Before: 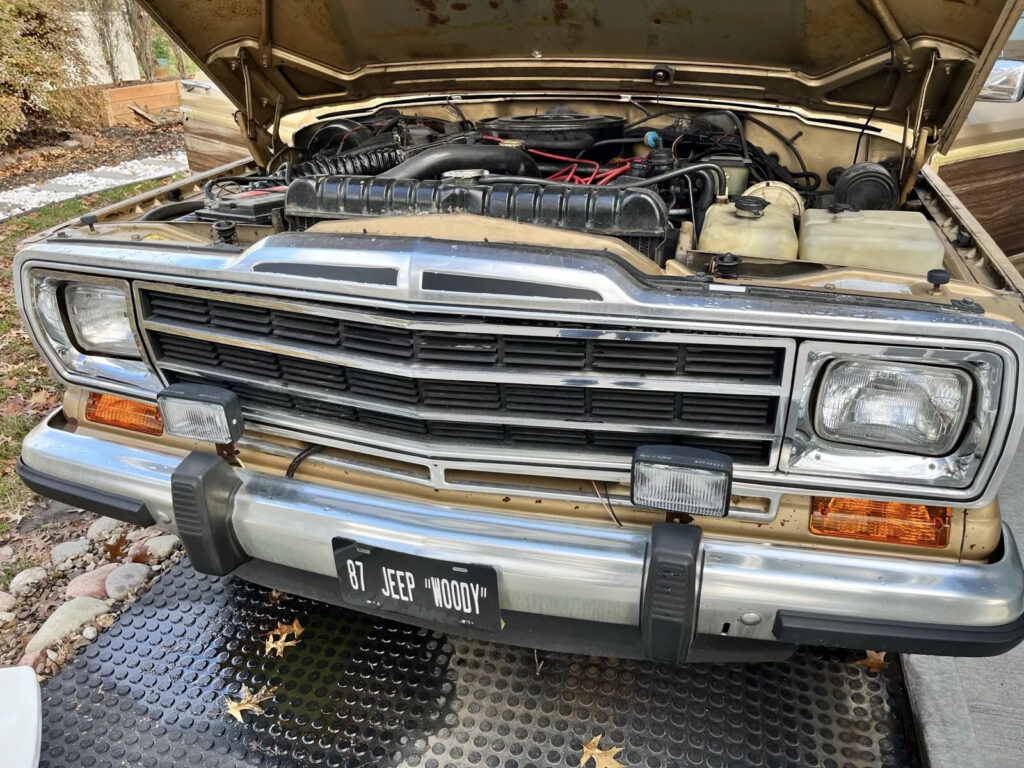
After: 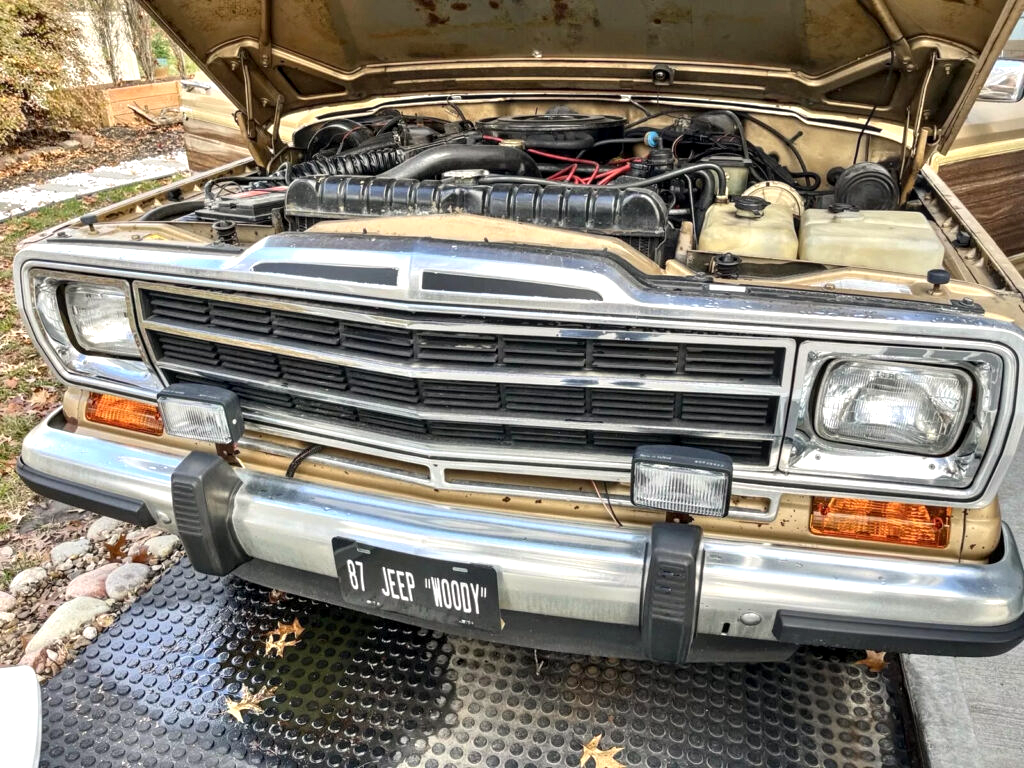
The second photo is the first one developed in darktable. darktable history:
local contrast: on, module defaults
white balance: red 1.009, blue 0.985
exposure: black level correction 0.001, exposure 0.5 EV, compensate exposure bias true, compensate highlight preservation false
